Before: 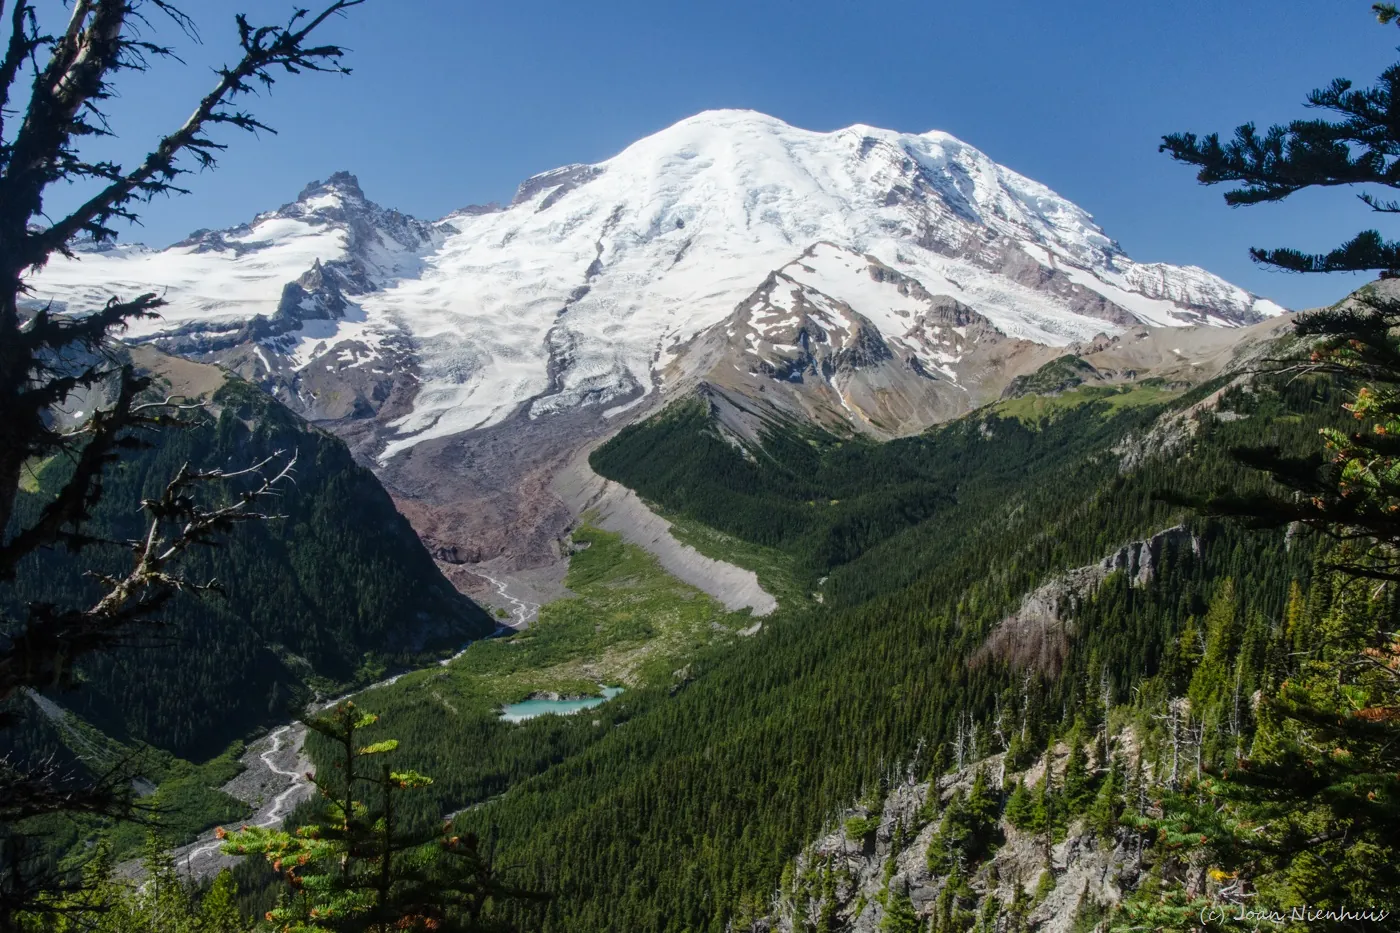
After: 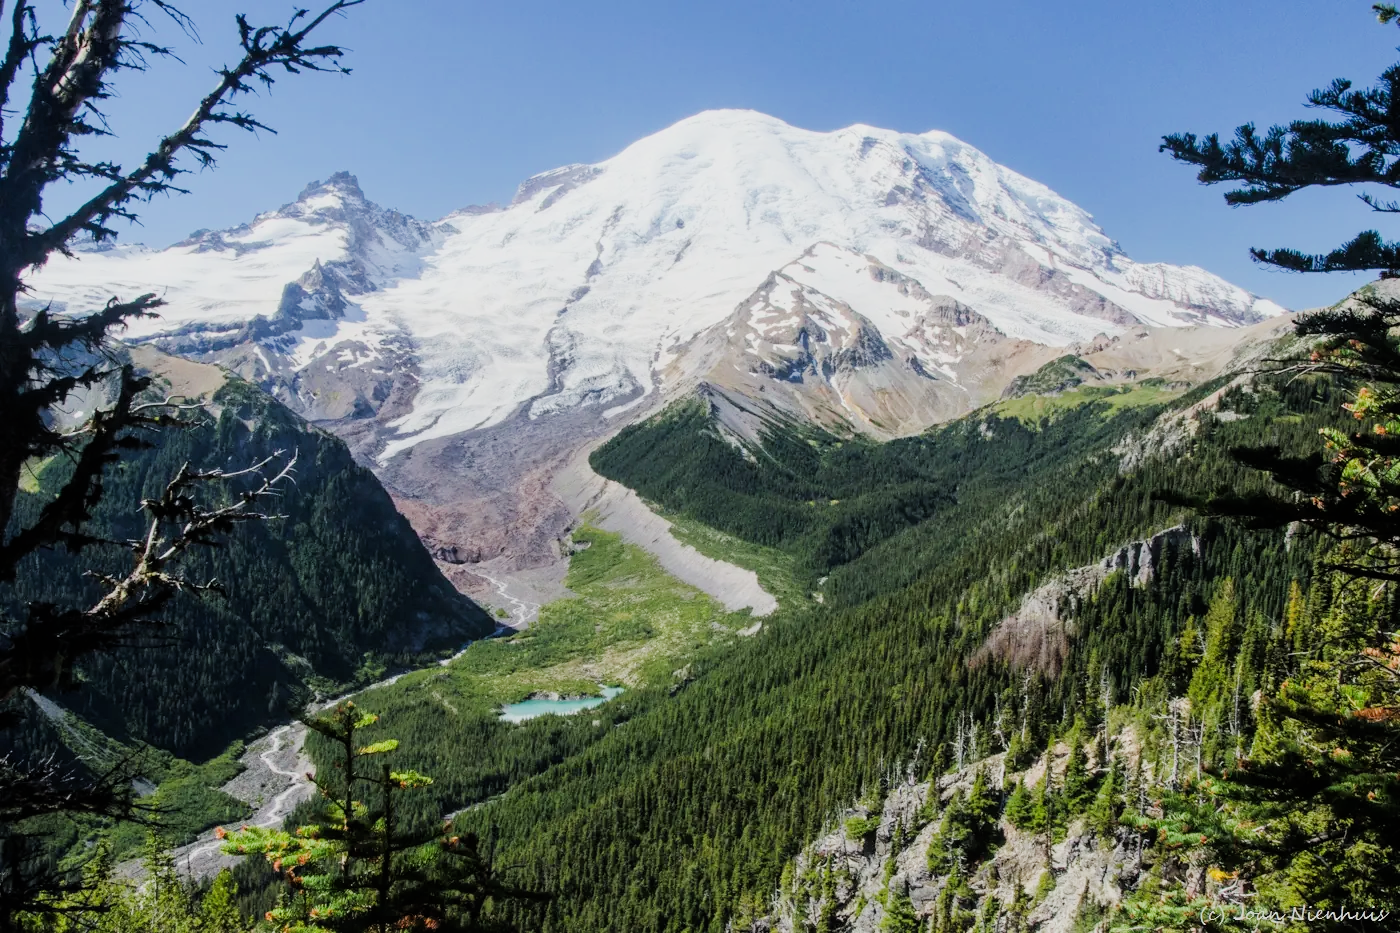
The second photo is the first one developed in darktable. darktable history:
filmic rgb: black relative exposure -6.98 EV, white relative exposure 5.63 EV, hardness 2.86
exposure: black level correction 0, exposure 1.1 EV, compensate exposure bias true, compensate highlight preservation false
